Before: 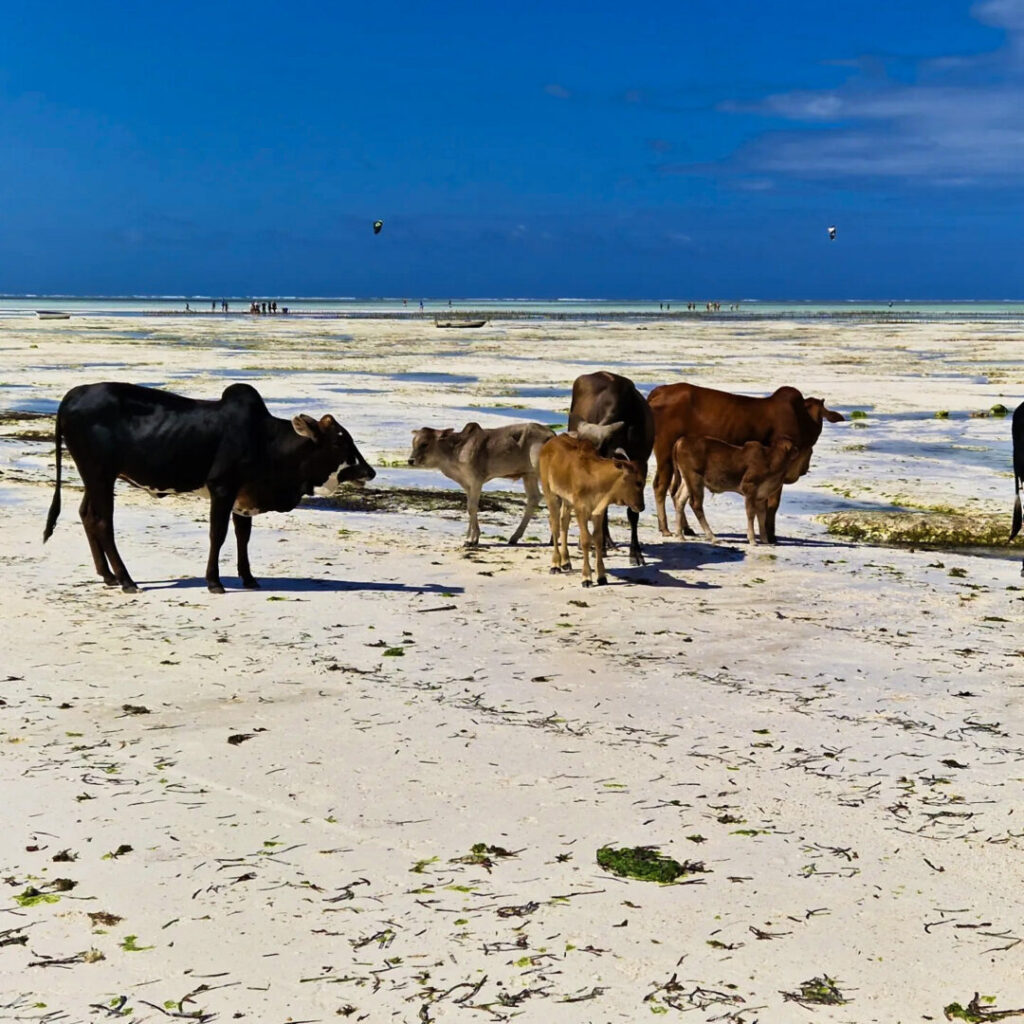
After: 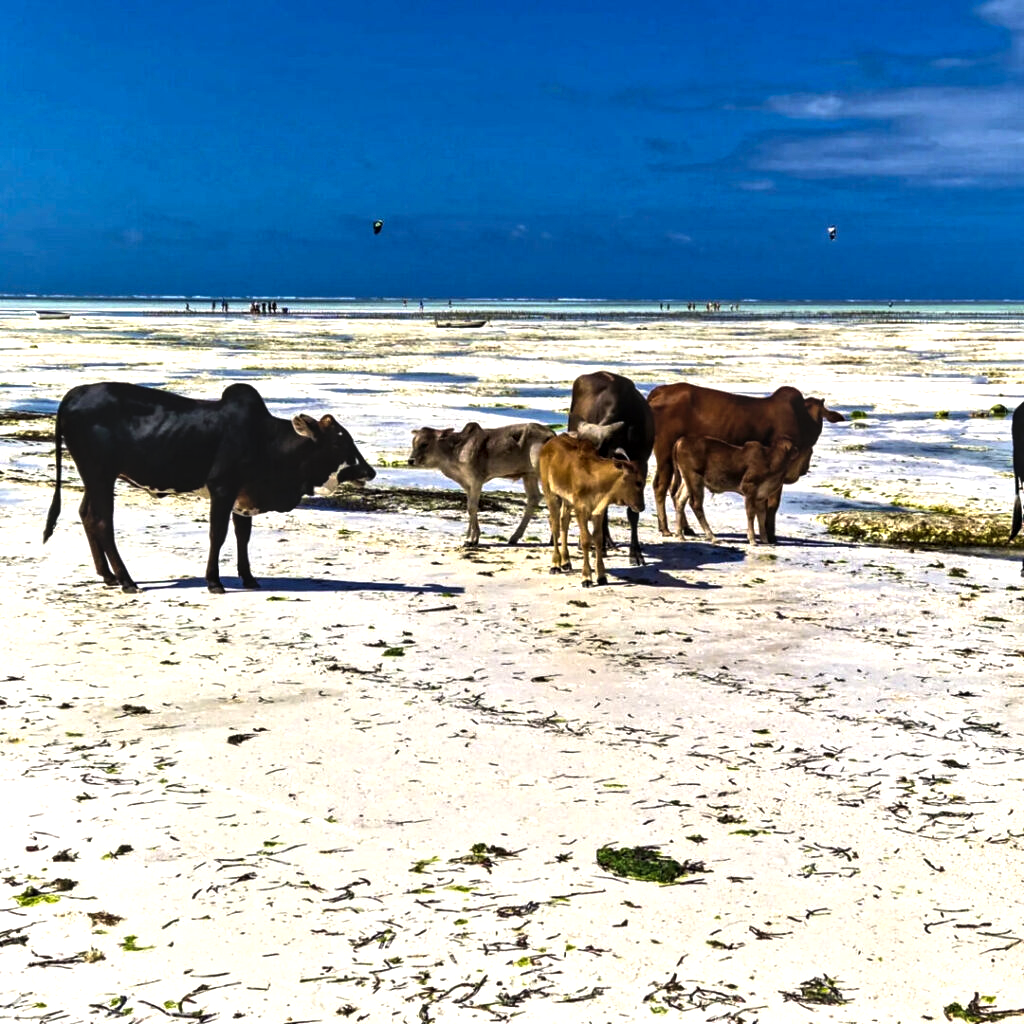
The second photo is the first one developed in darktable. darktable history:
color balance rgb: power › chroma 0.503%, power › hue 258.08°, highlights gain › luminance 17.366%, linear chroma grading › global chroma 8.067%, perceptual saturation grading › global saturation 0.013%, perceptual brilliance grading › global brilliance 15.11%, perceptual brilliance grading › shadows -34.247%, global vibrance 10.042%
local contrast: highlights 40%, shadows 63%, detail 137%, midtone range 0.513
